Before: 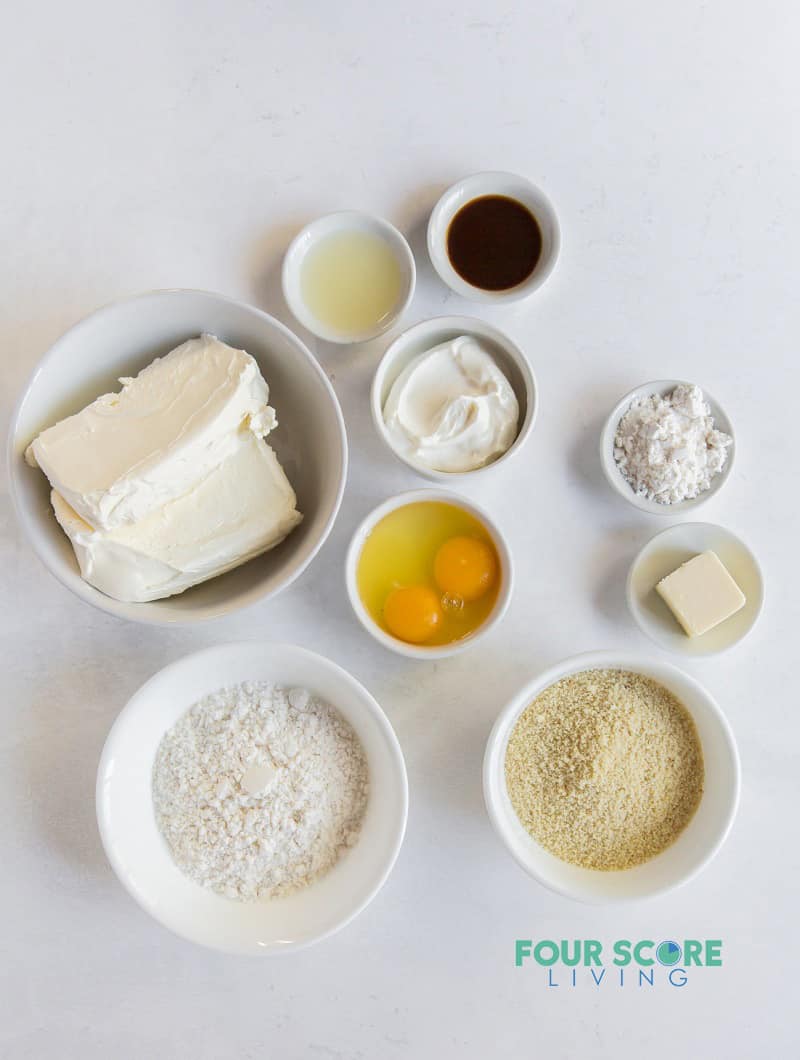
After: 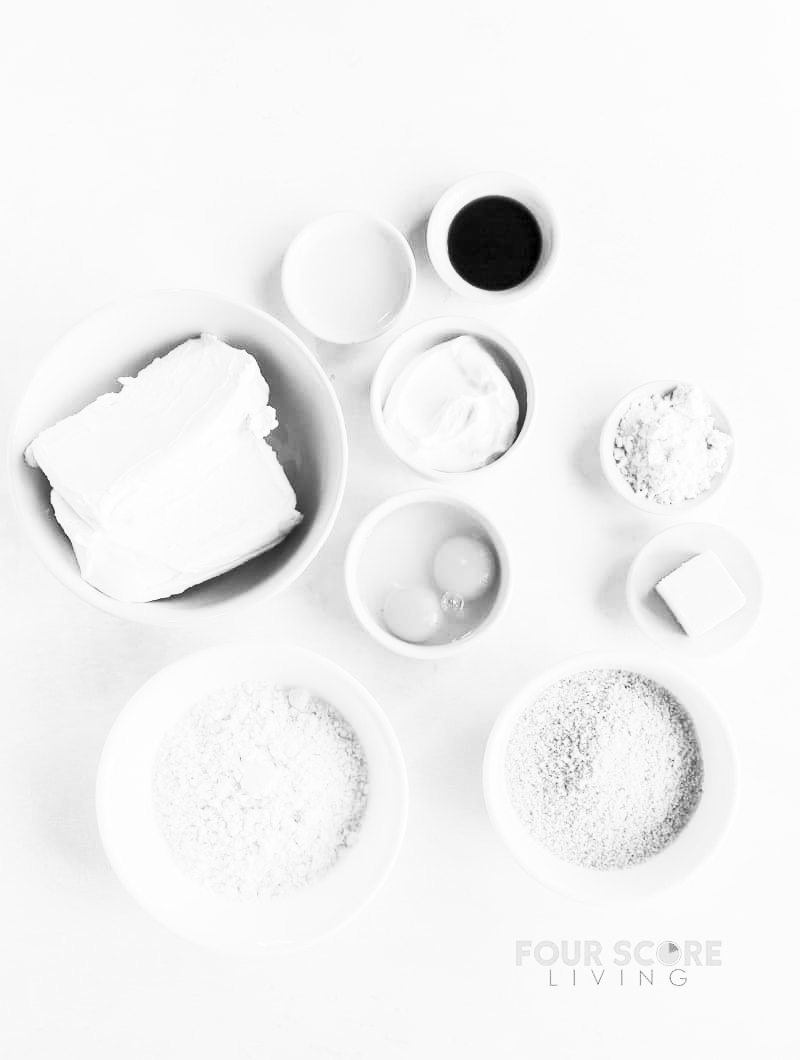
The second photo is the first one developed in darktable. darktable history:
color balance rgb: shadows lift › chroma 1%, shadows lift › hue 240.84°, highlights gain › chroma 2%, highlights gain › hue 73.2°, global offset › luminance -0.5%, perceptual saturation grading › global saturation 20%, perceptual saturation grading › highlights -25%, perceptual saturation grading › shadows 50%, global vibrance 25.26%
contrast brightness saturation: contrast 0.53, brightness 0.47, saturation -1
